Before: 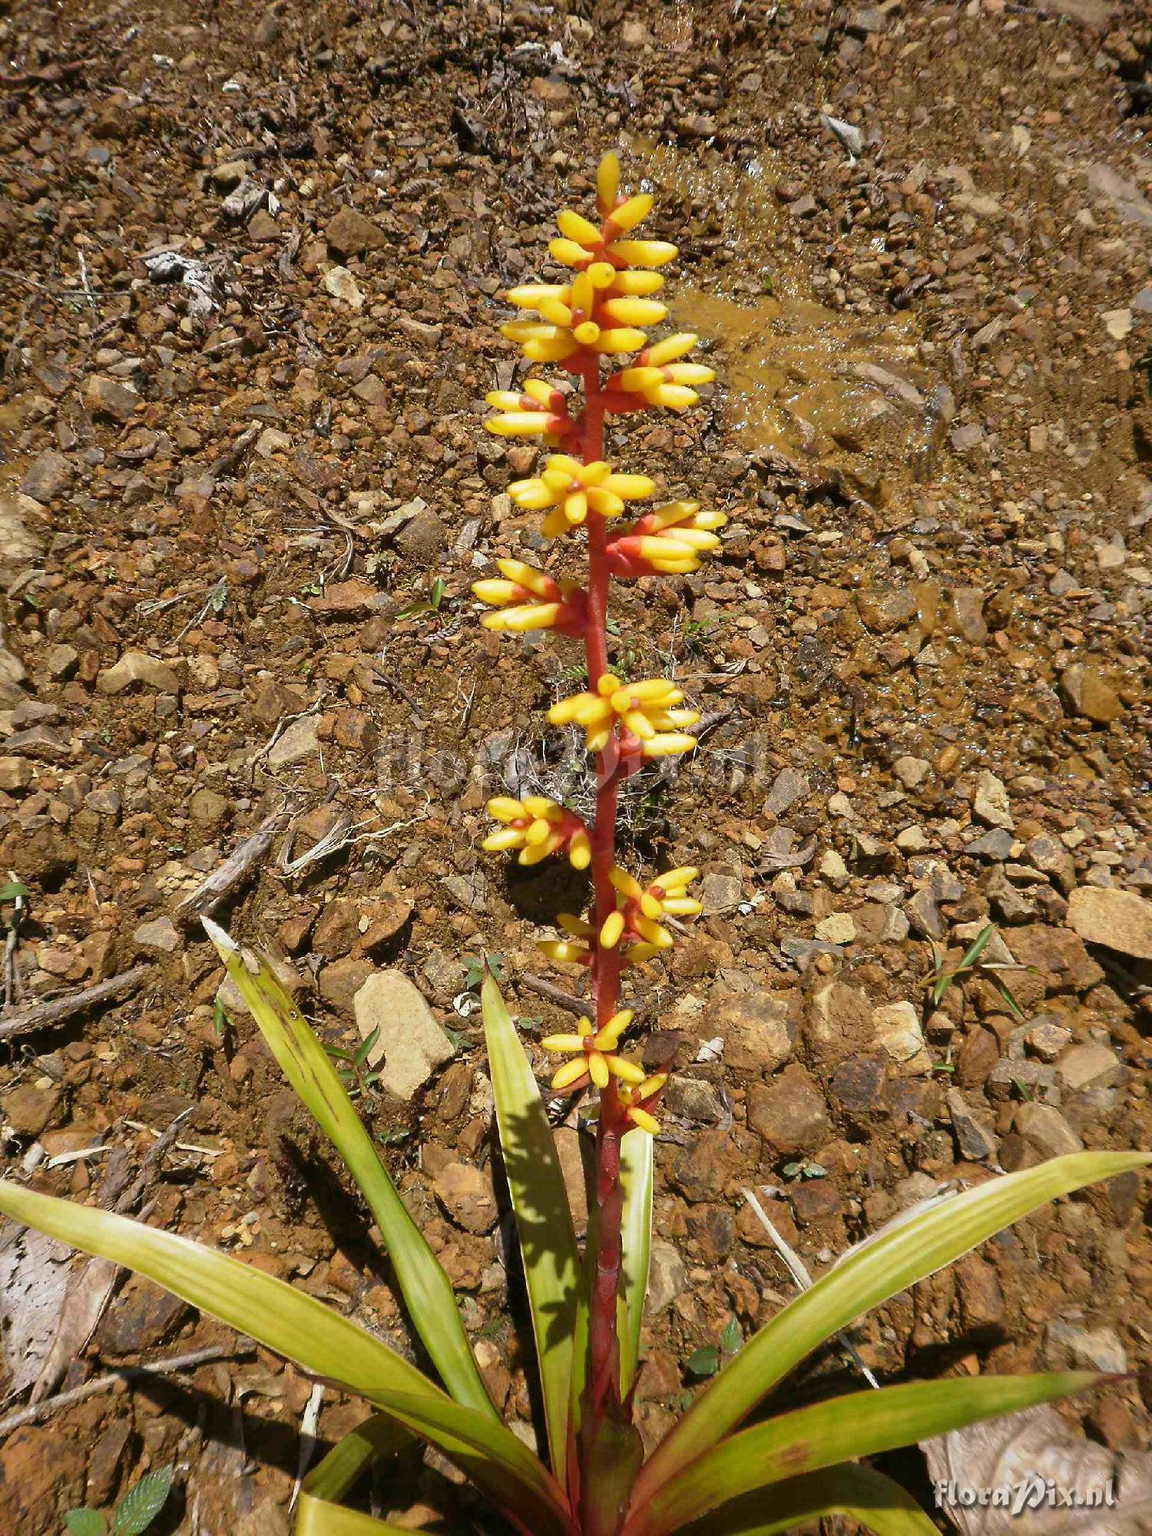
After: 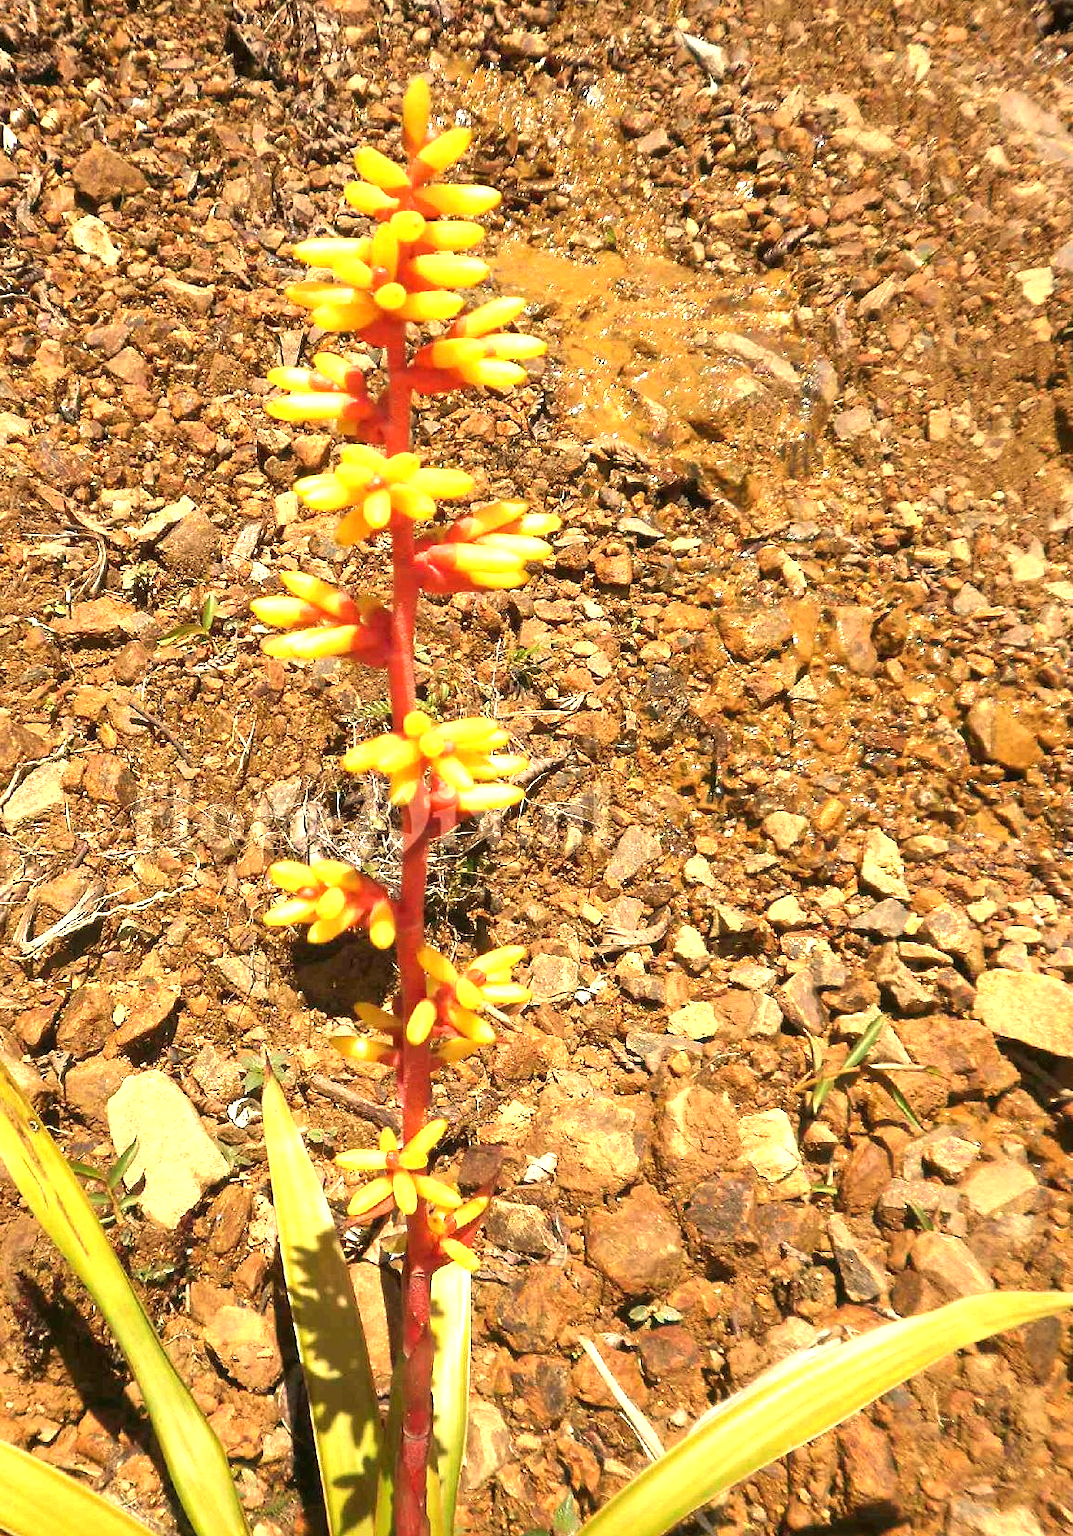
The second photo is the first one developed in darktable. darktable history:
exposure: black level correction 0, exposure 1.1 EV, compensate exposure bias true, compensate highlight preservation false
white balance: red 1.123, blue 0.83
crop: left 23.095%, top 5.827%, bottom 11.854%
